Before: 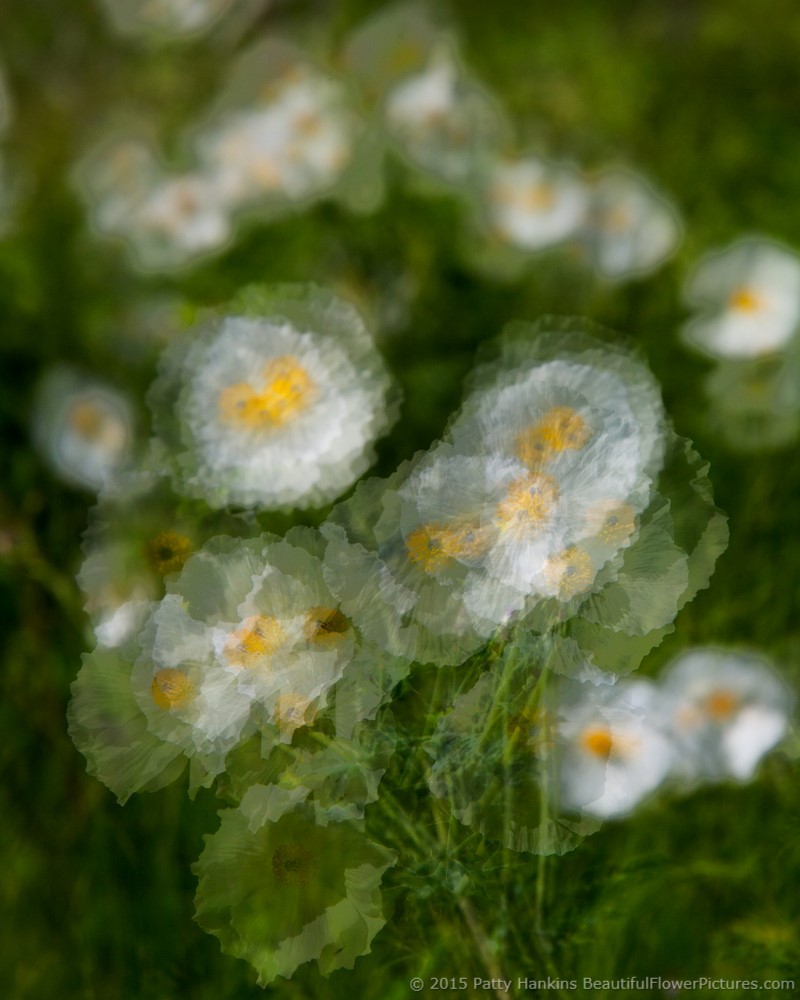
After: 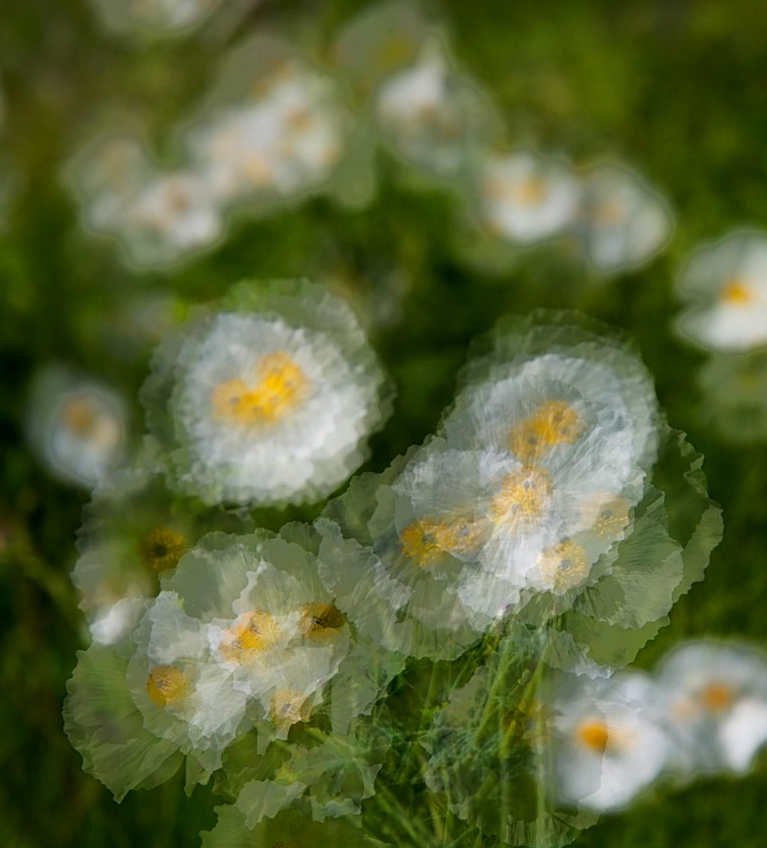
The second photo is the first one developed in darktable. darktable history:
sharpen: on, module defaults
crop and rotate: angle 0.484°, left 0.271%, right 2.812%, bottom 14.25%
